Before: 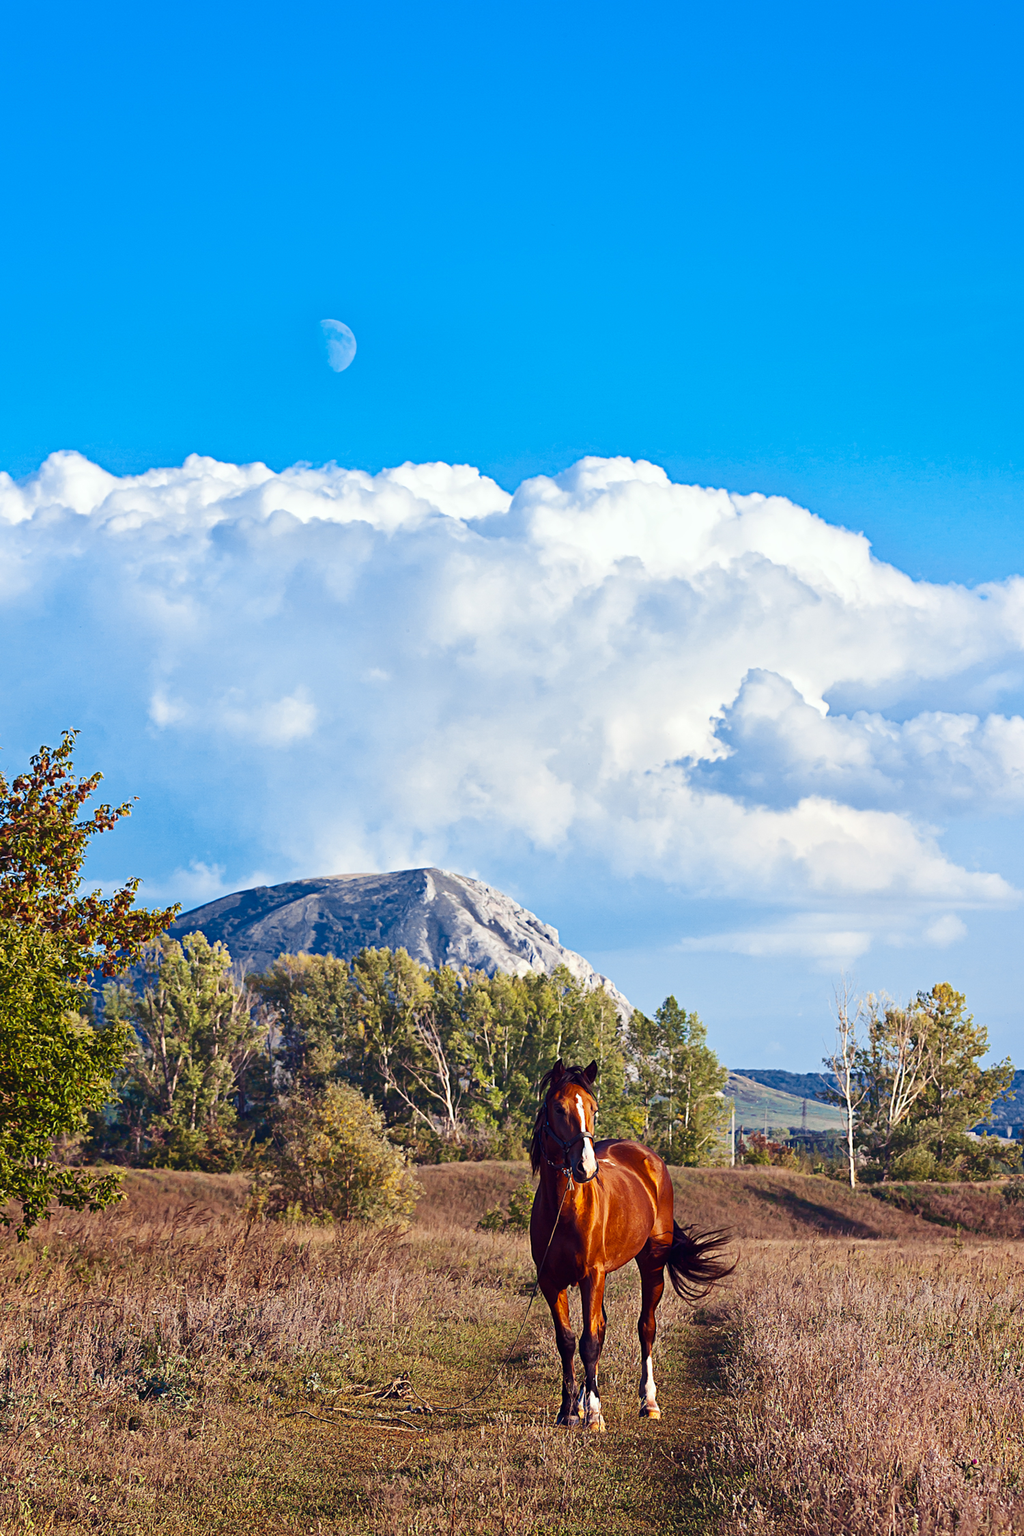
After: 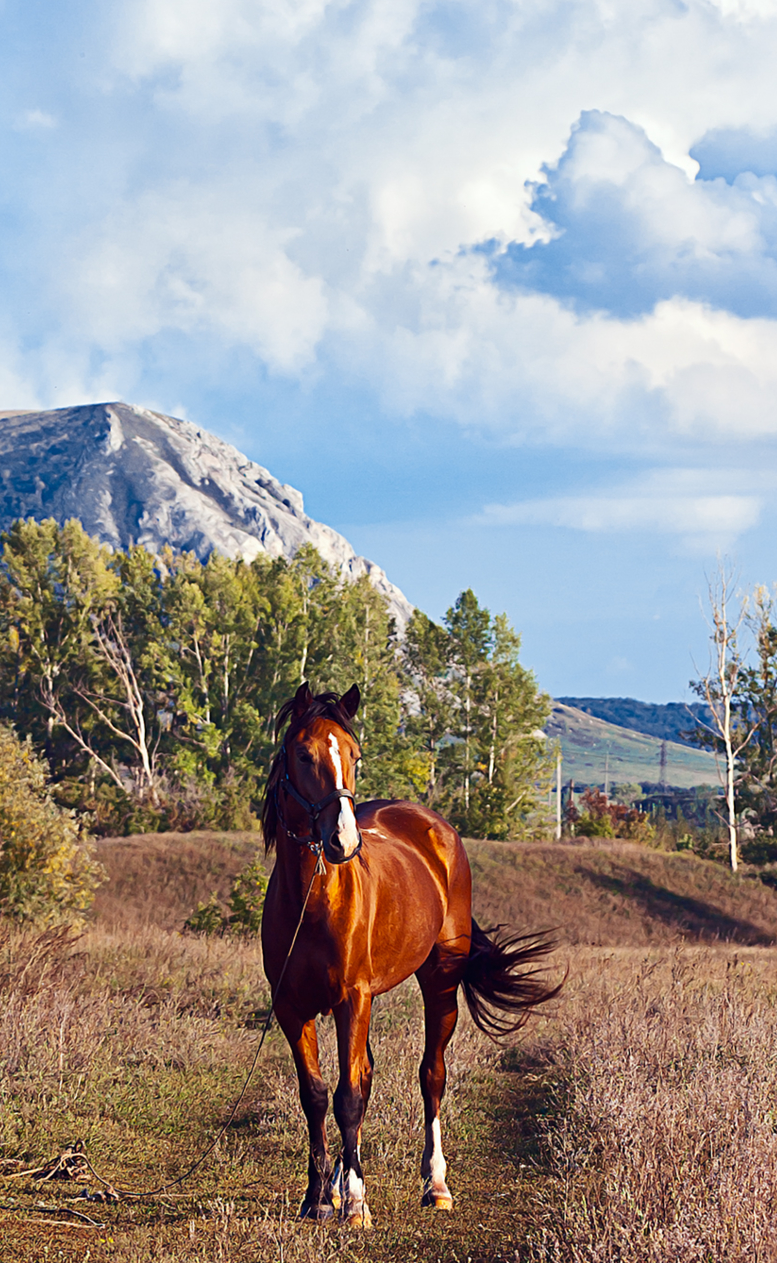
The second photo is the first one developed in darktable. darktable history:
crop: left 34.372%, top 38.662%, right 13.824%, bottom 5.199%
